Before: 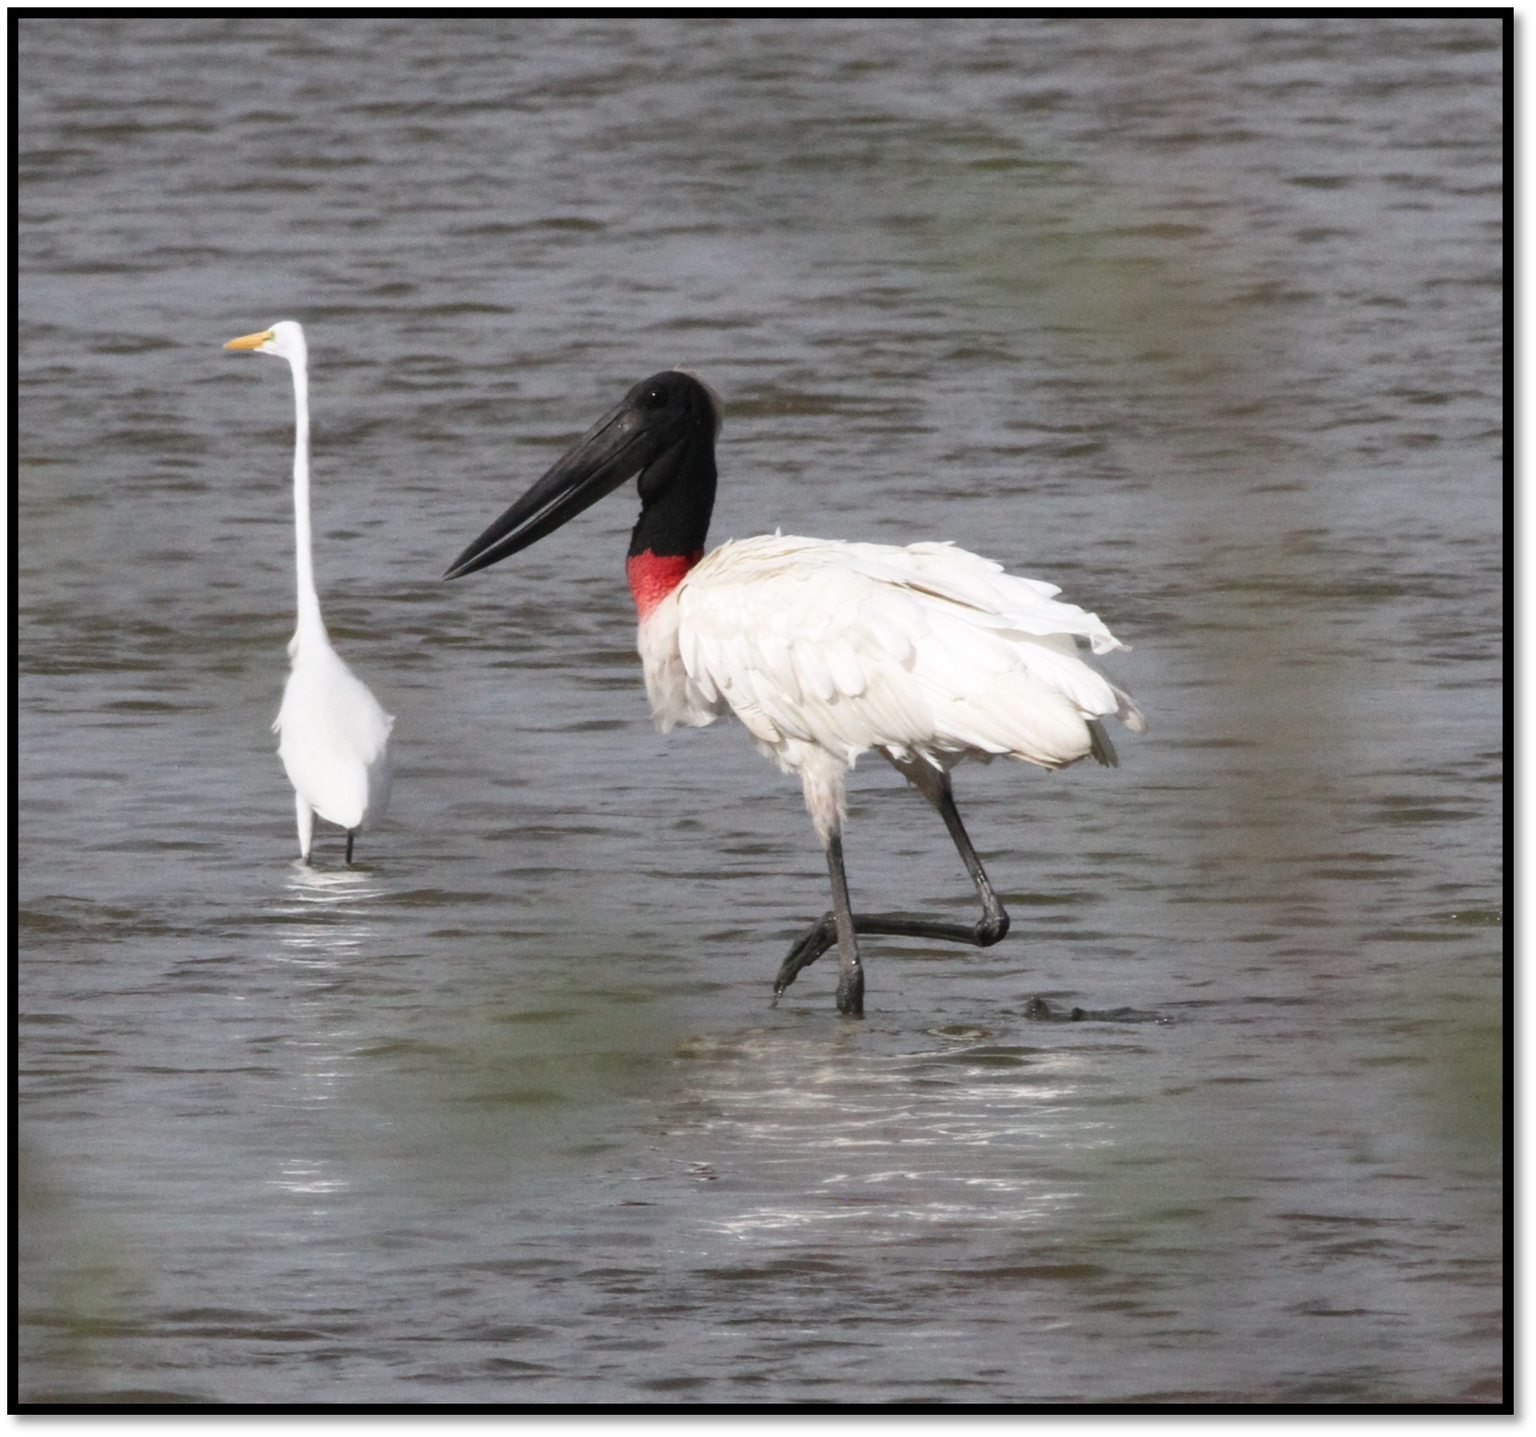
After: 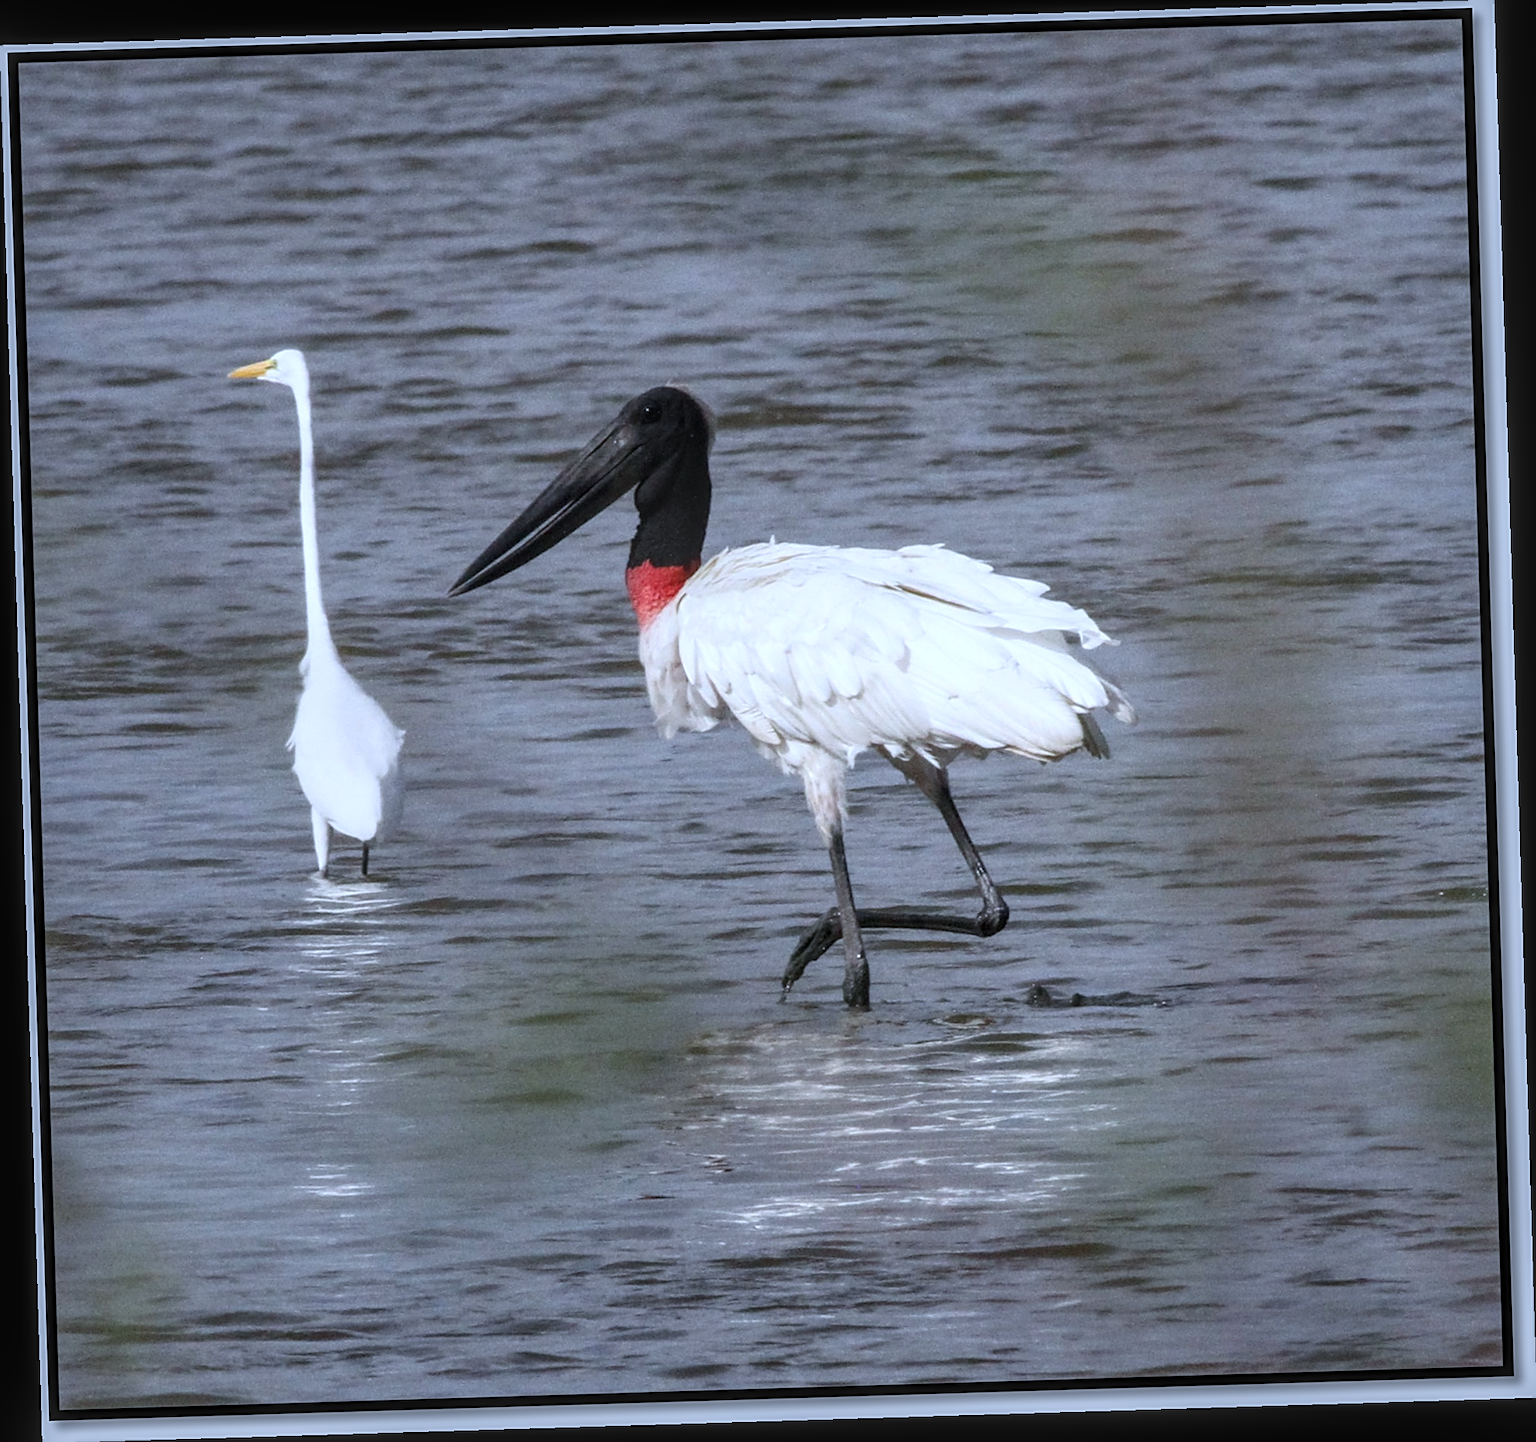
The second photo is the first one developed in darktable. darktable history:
sharpen: on, module defaults
local contrast: highlights 0%, shadows 0%, detail 133%
white balance: red 0.926, green 1.003, blue 1.133
rotate and perspective: rotation -1.75°, automatic cropping off
